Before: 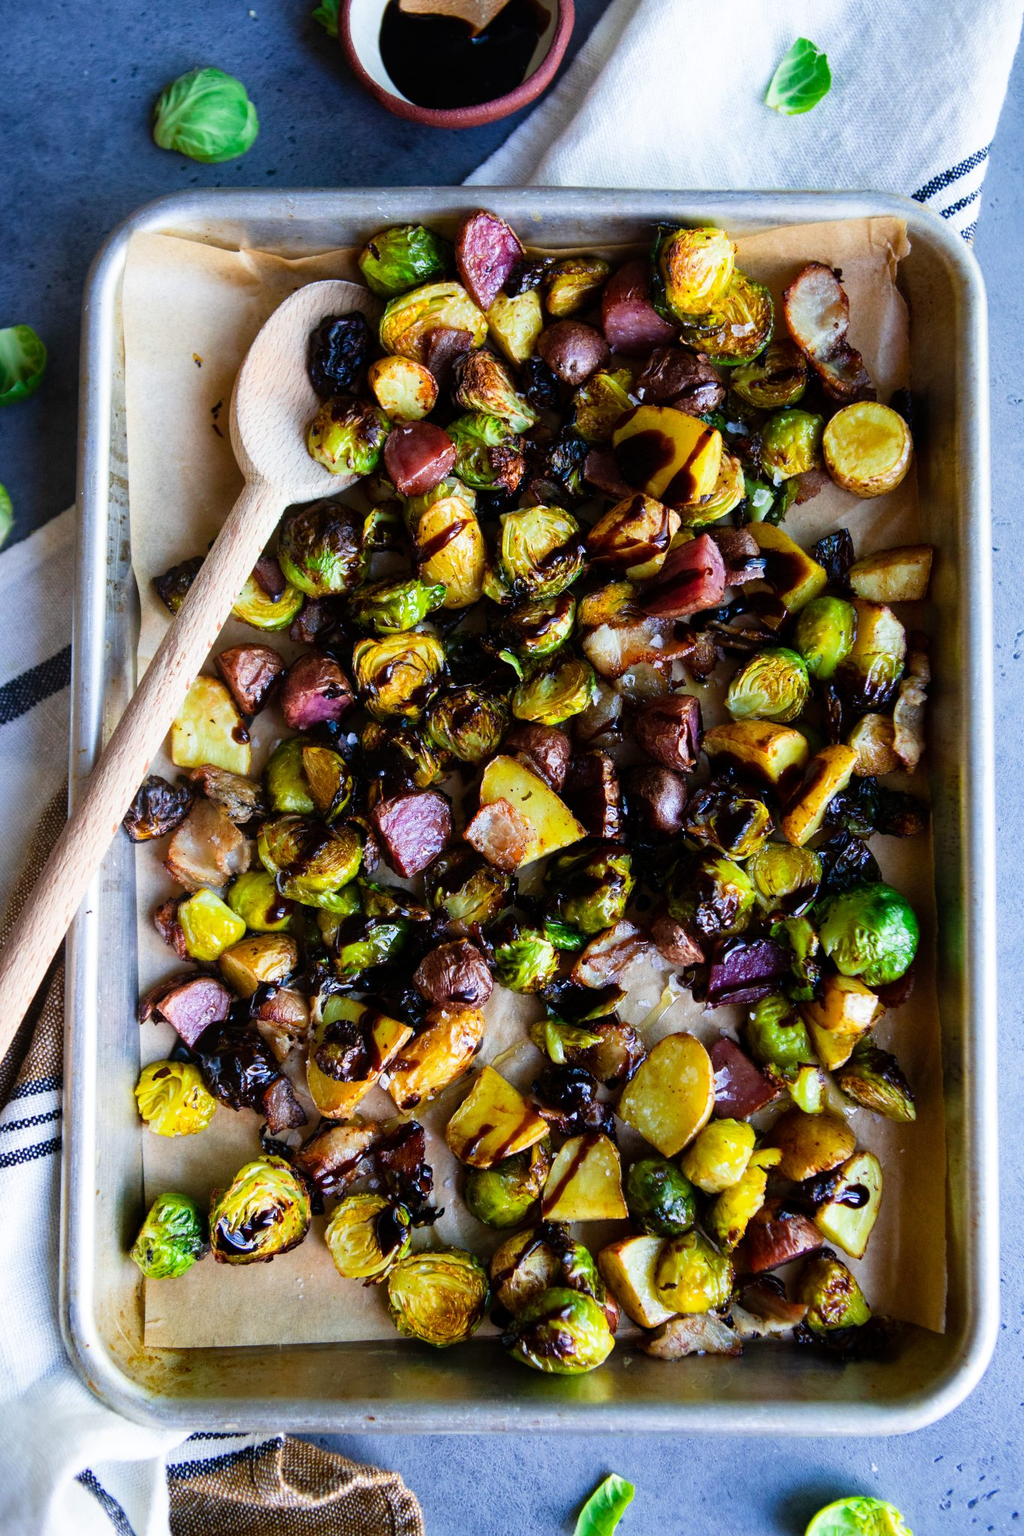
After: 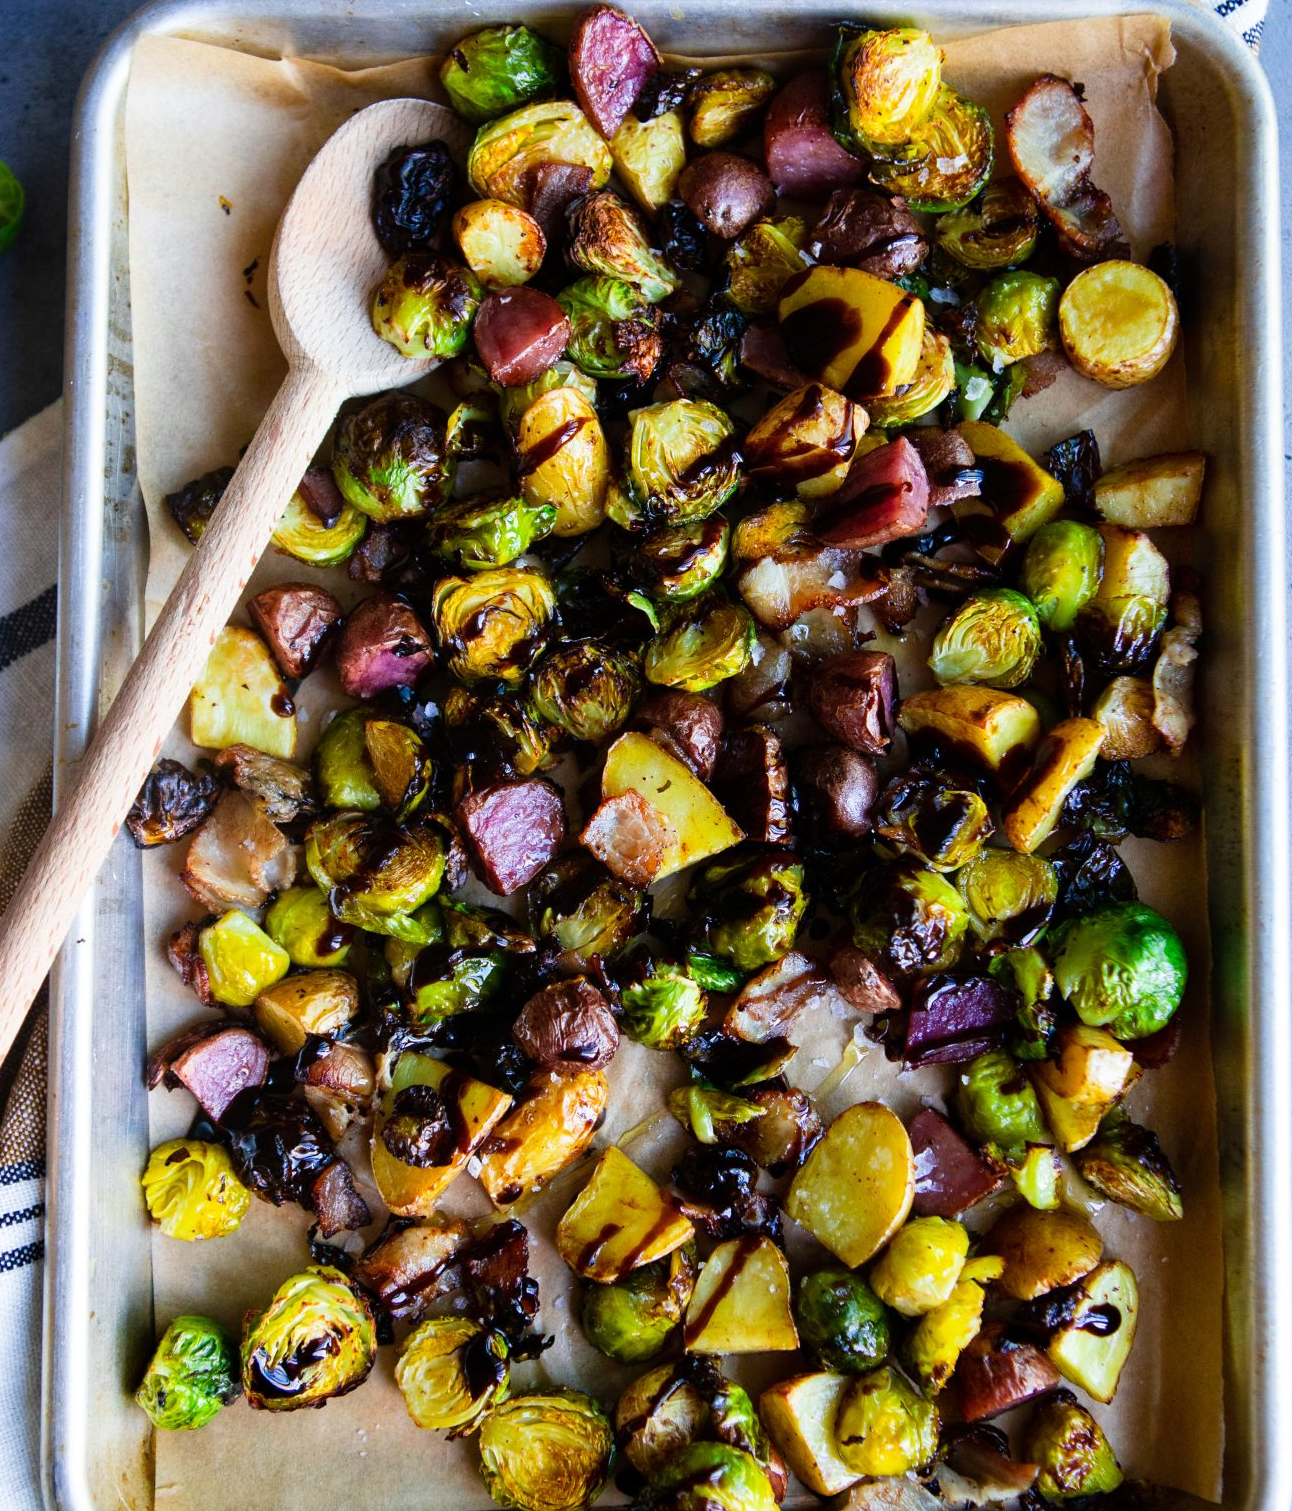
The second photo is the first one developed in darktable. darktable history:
crop and rotate: left 2.817%, top 13.476%, right 2.529%, bottom 12.714%
